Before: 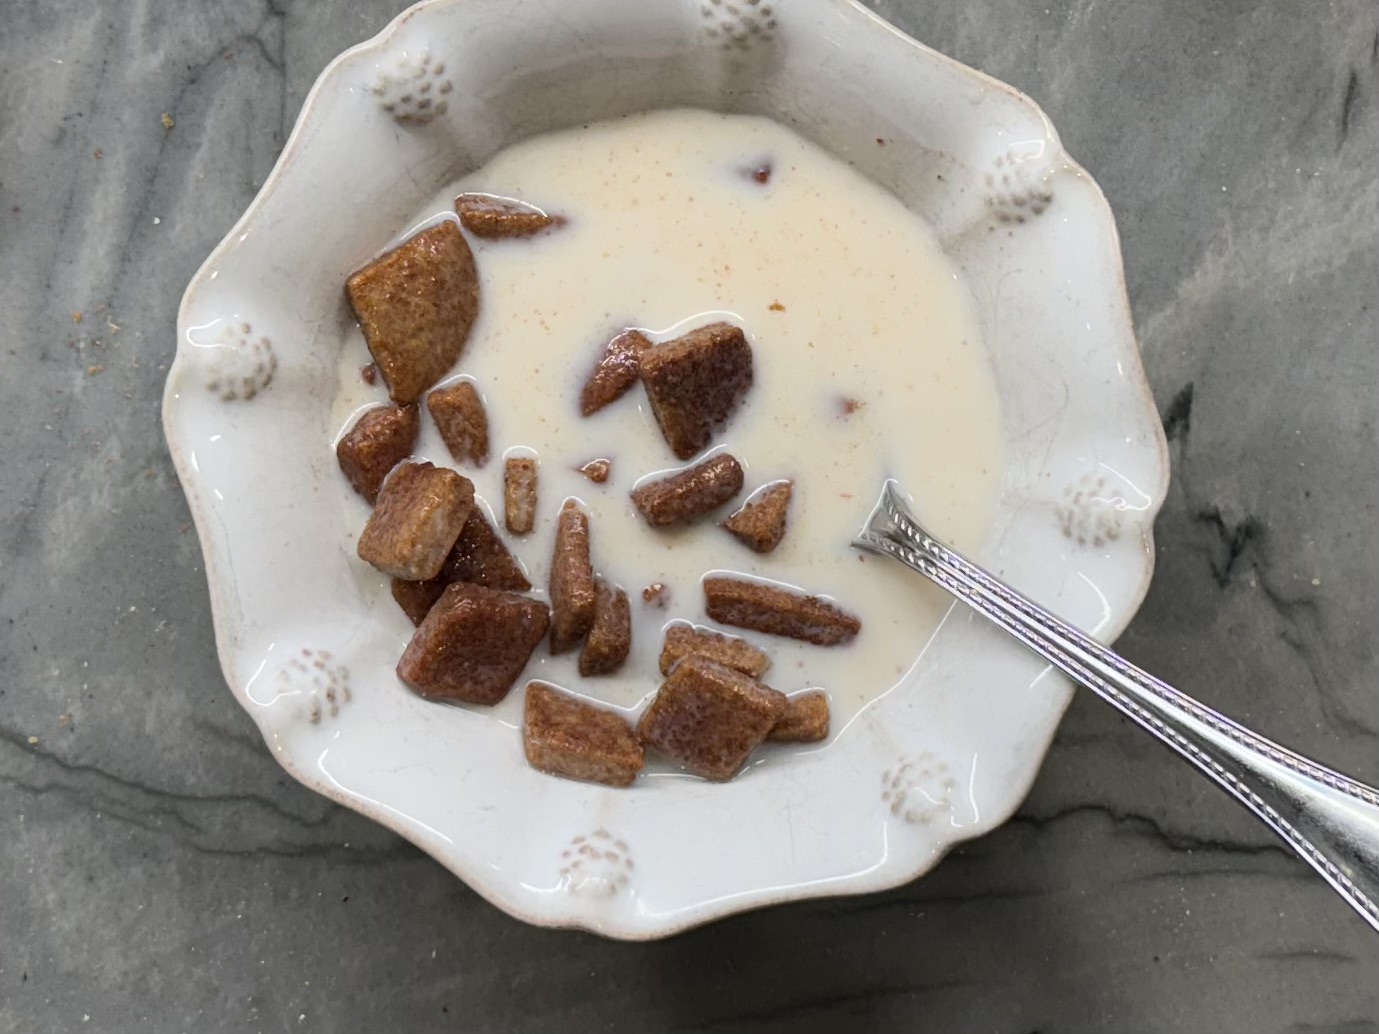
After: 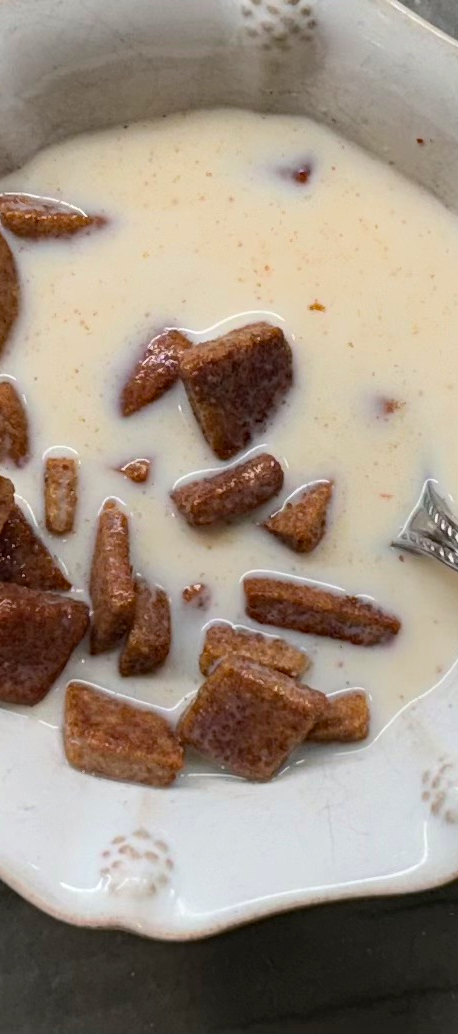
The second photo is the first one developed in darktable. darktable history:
haze removal: compatibility mode true, adaptive false
crop: left 33.36%, right 33.36%
